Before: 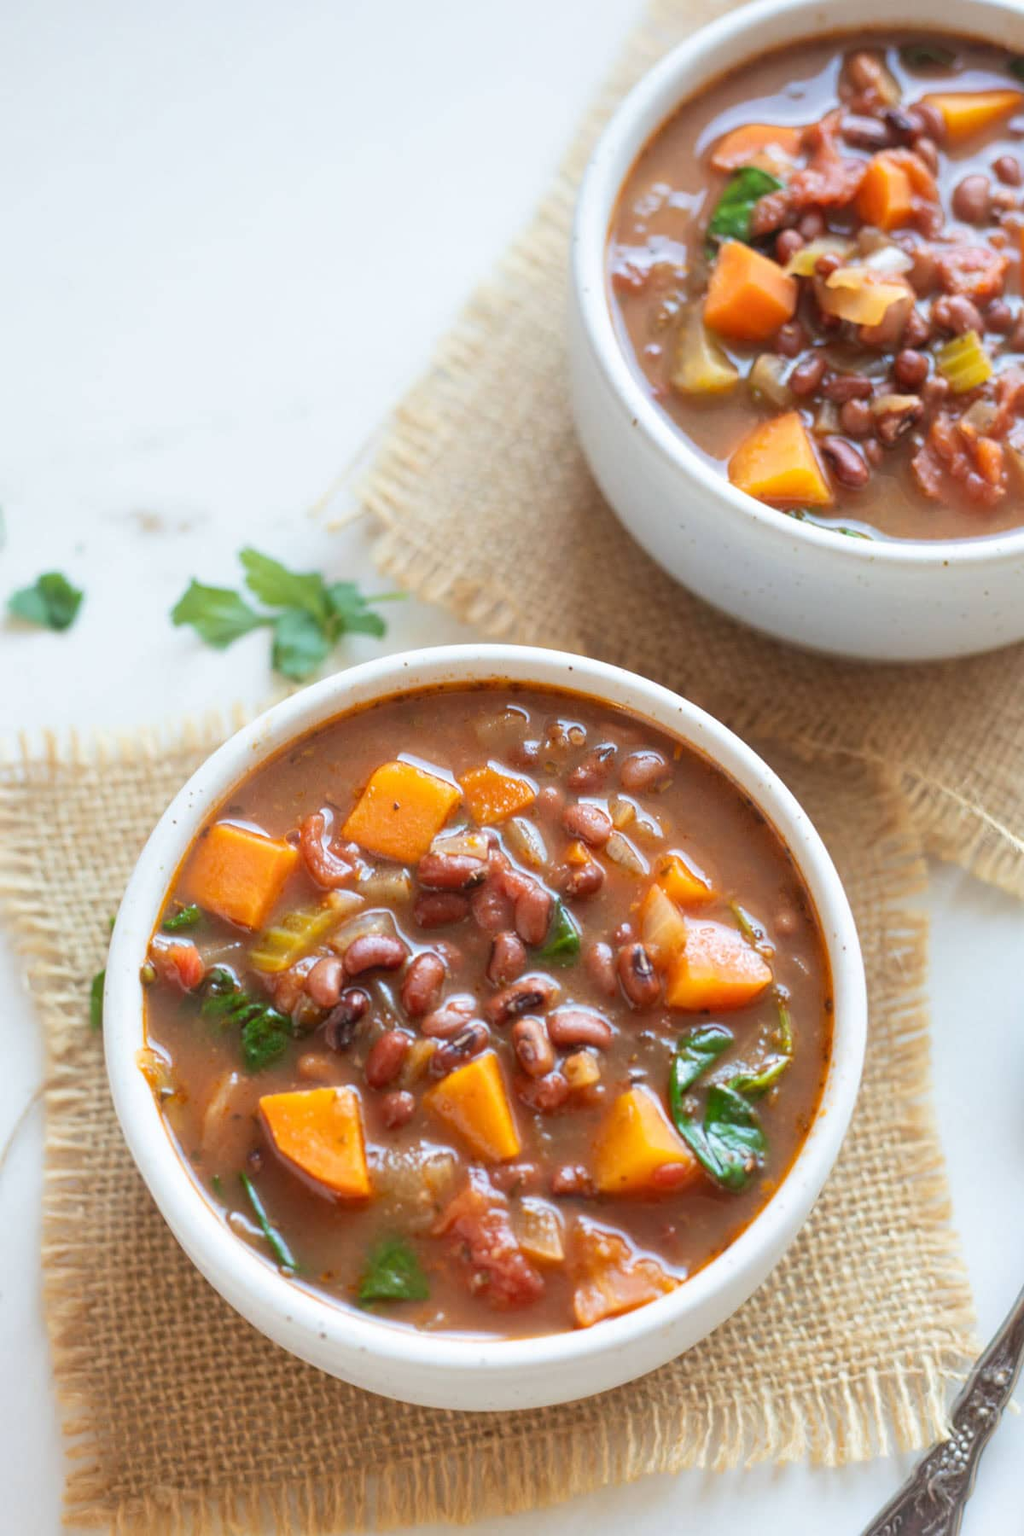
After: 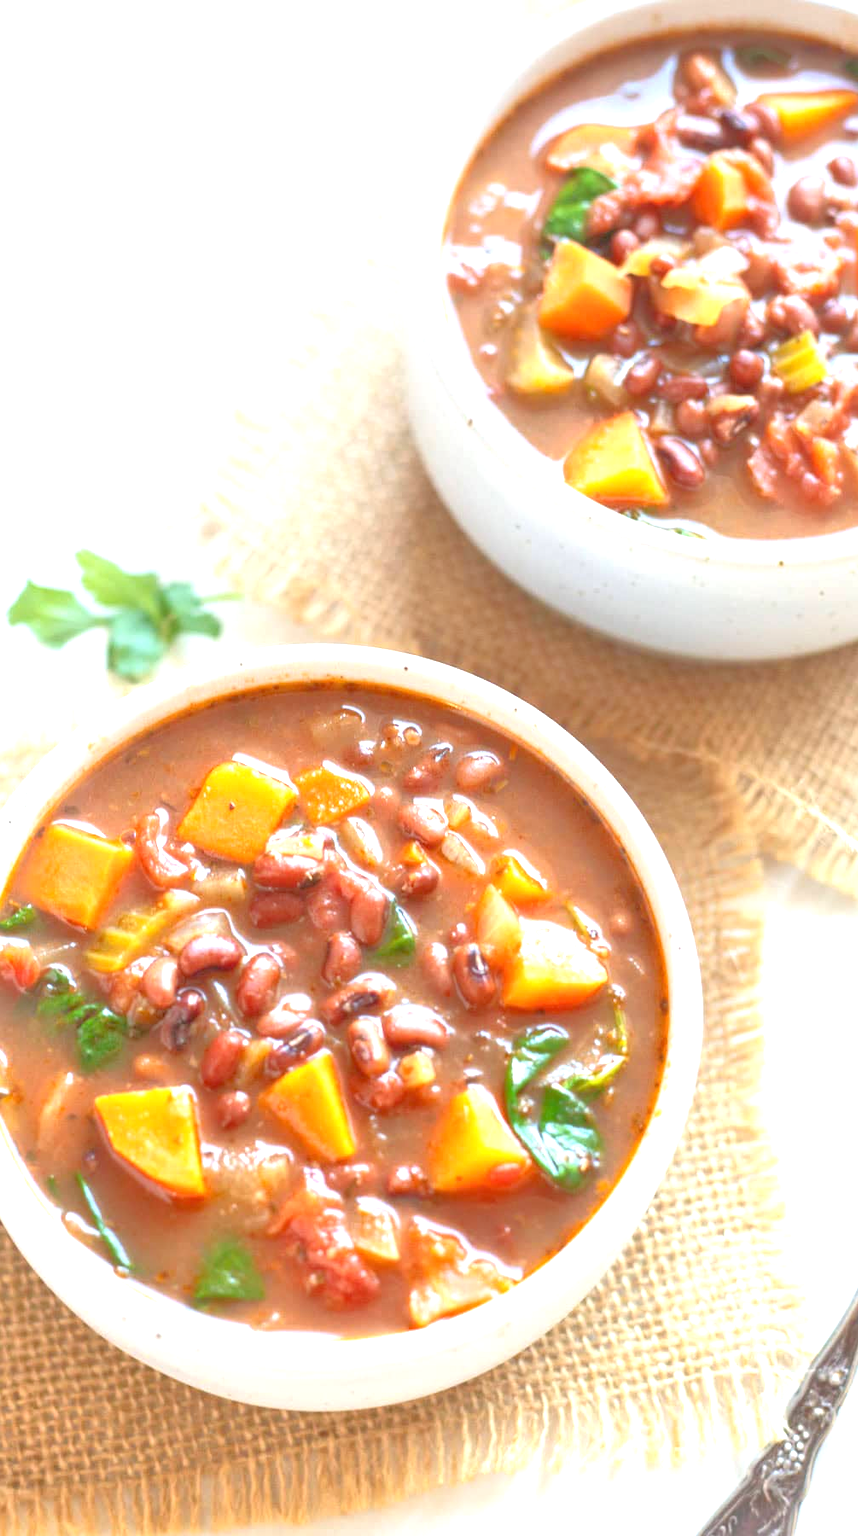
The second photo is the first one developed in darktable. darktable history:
crop: left 16.145%
exposure: black level correction 0, exposure 1 EV, compensate exposure bias true, compensate highlight preservation false
tone equalizer: -7 EV 0.15 EV, -6 EV 0.6 EV, -5 EV 1.15 EV, -4 EV 1.33 EV, -3 EV 1.15 EV, -2 EV 0.6 EV, -1 EV 0.15 EV, mask exposure compensation -0.5 EV
